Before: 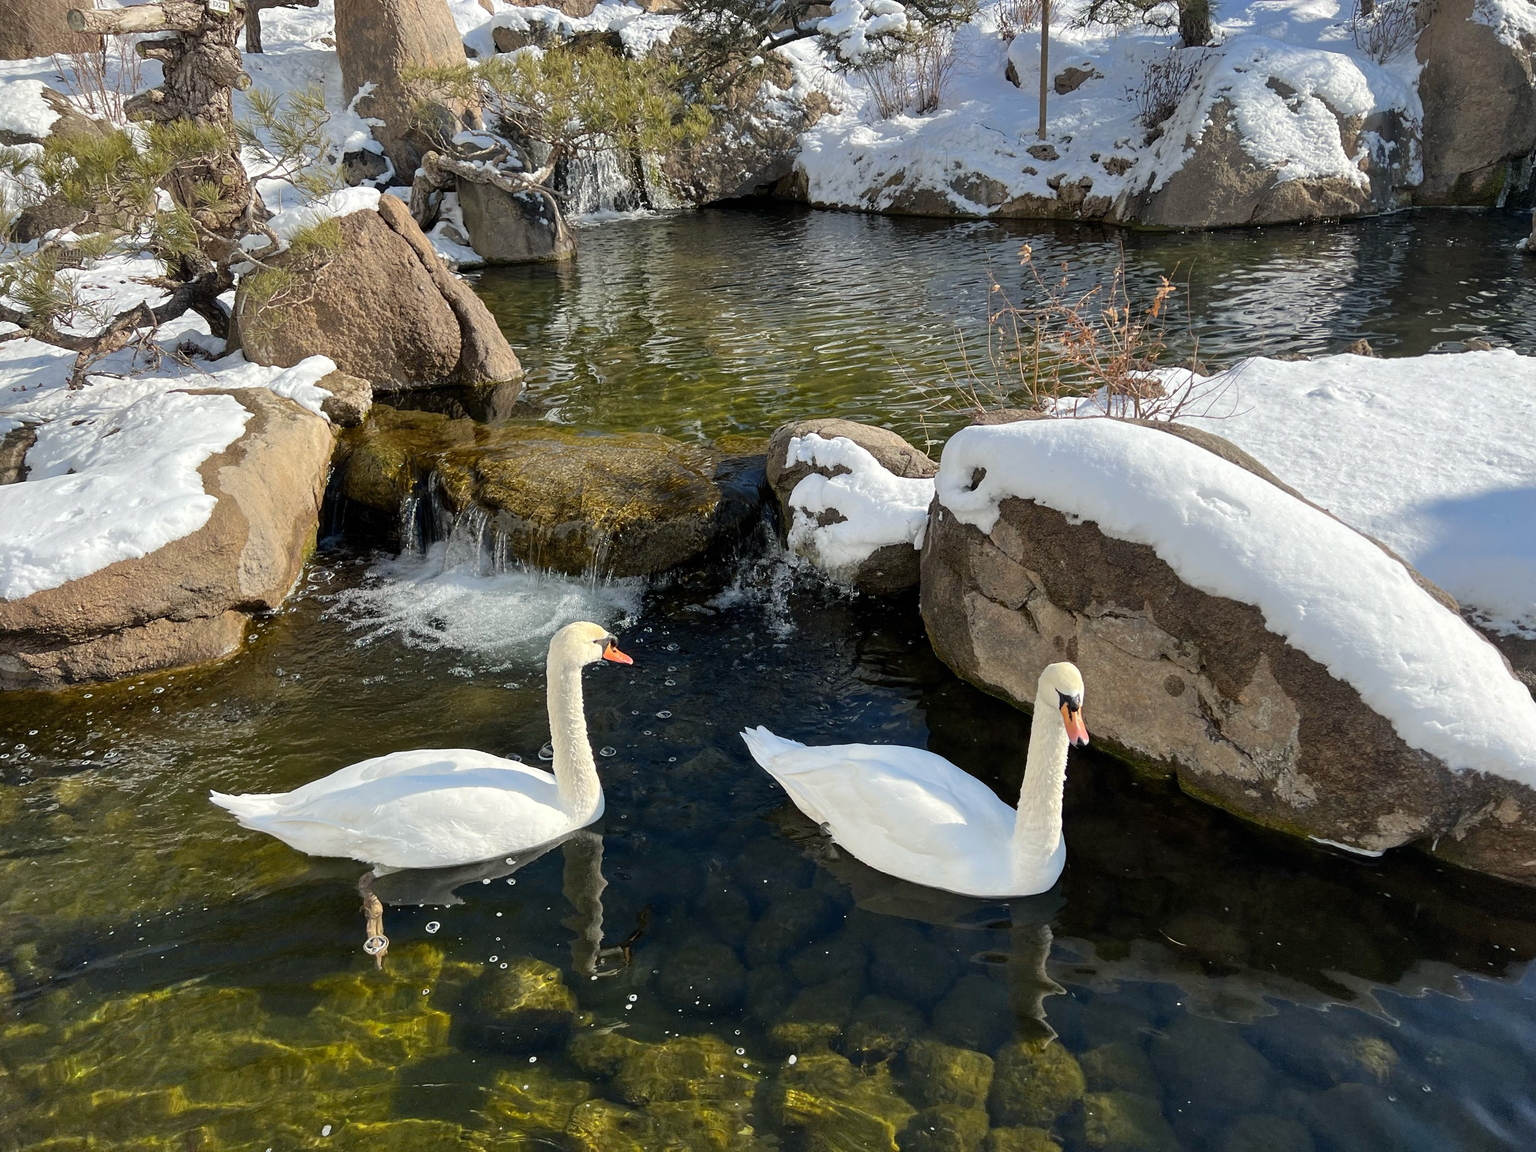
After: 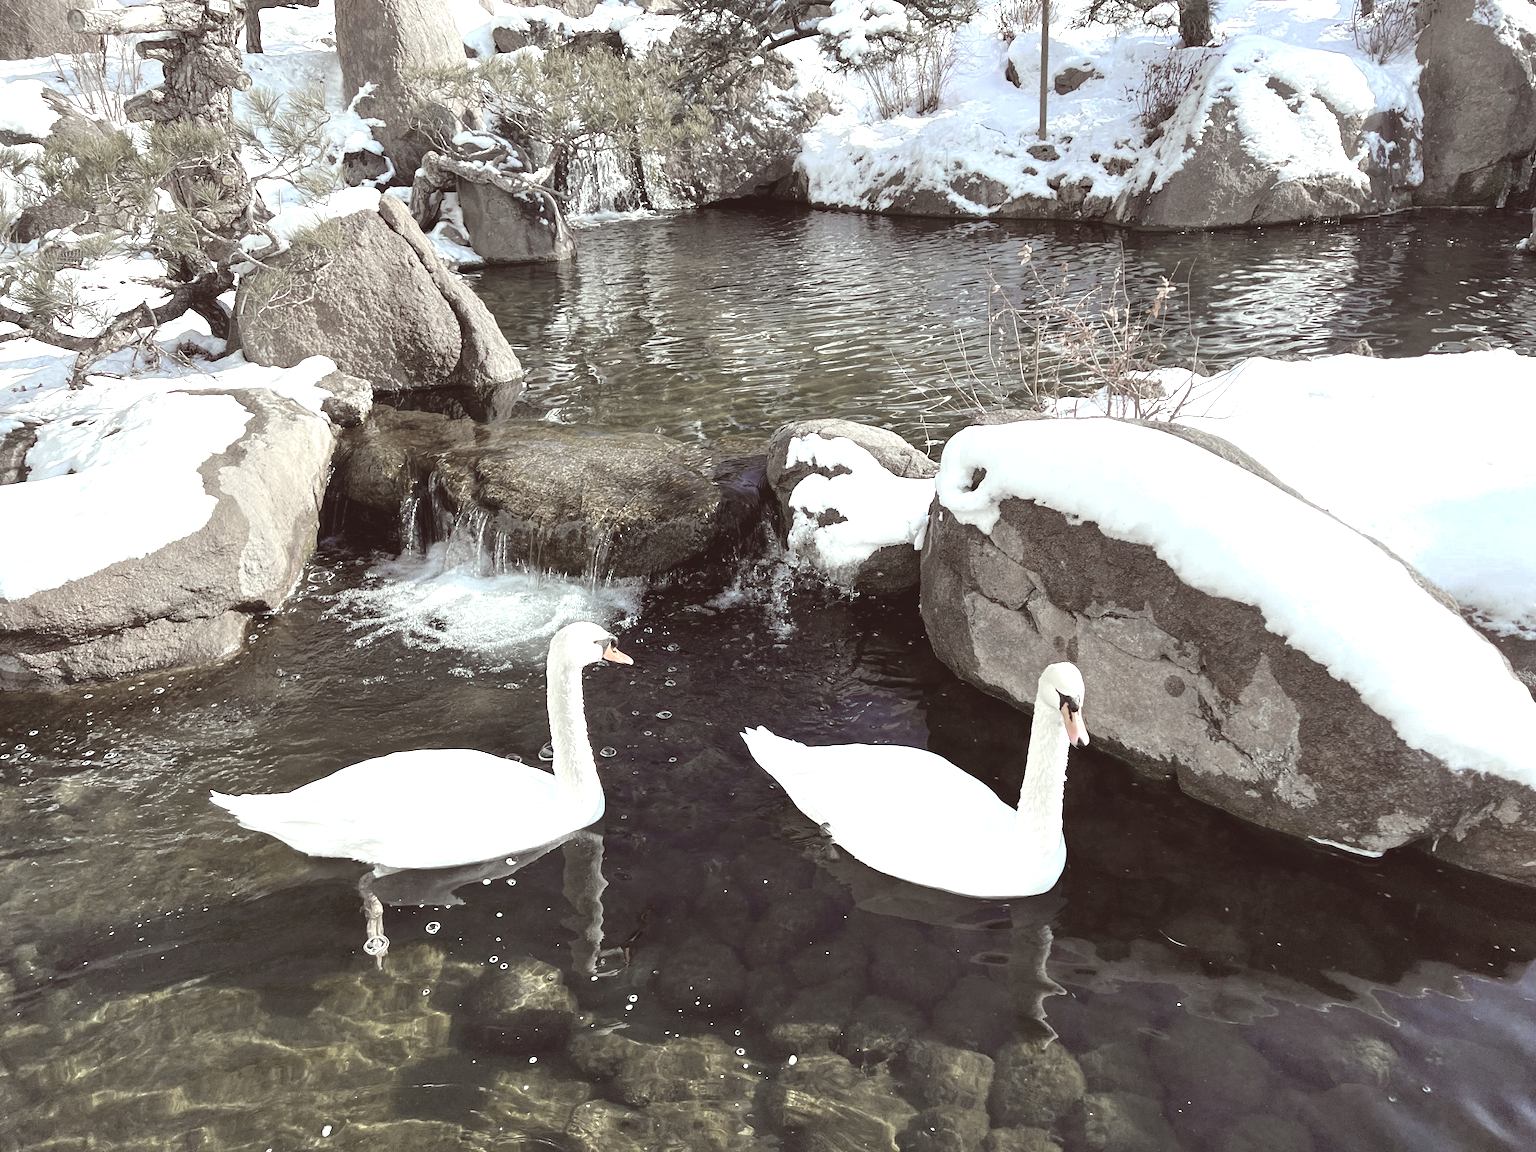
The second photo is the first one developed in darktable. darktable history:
color zones: curves: ch0 [(0, 0.613) (0.01, 0.613) (0.245, 0.448) (0.498, 0.529) (0.642, 0.665) (0.879, 0.777) (0.99, 0.613)]; ch1 [(0, 0.272) (0.219, 0.127) (0.724, 0.346)]
exposure: black level correction -0.006, exposure 1 EV, compensate highlight preservation false
color correction: highlights a* -7.11, highlights b* -0.166, shadows a* 20.1, shadows b* 11.37
